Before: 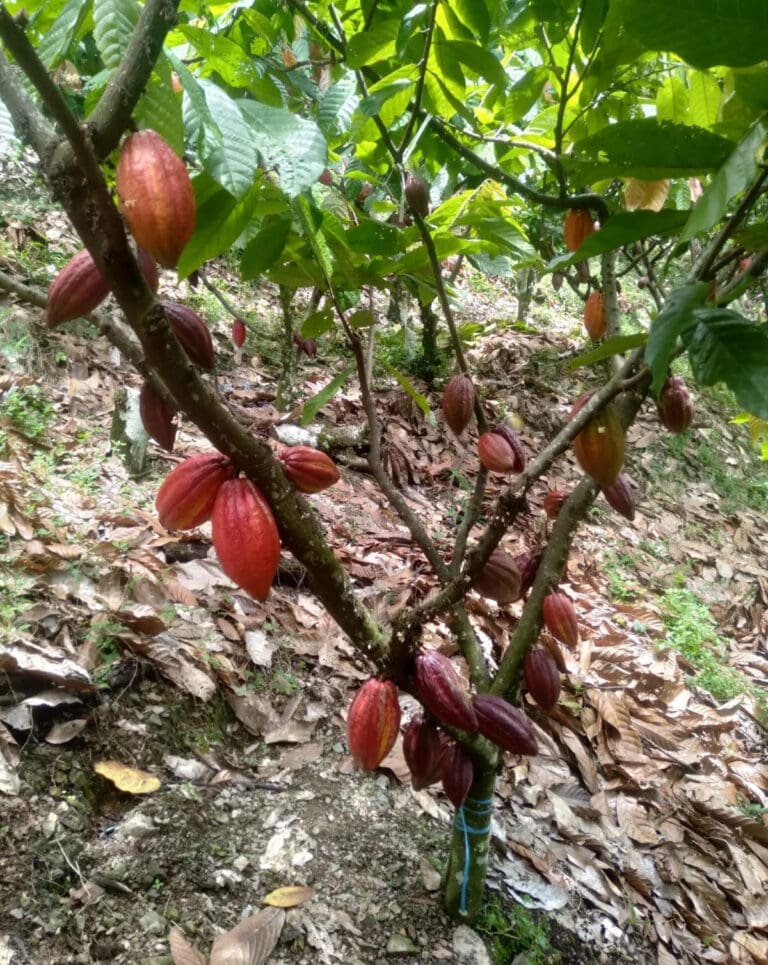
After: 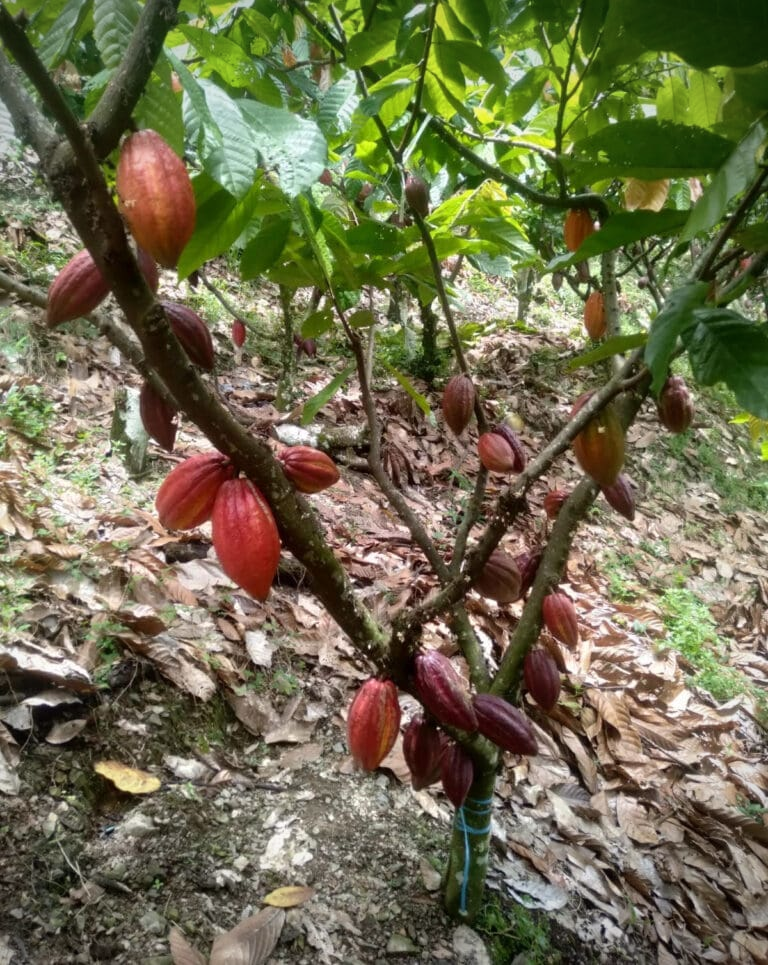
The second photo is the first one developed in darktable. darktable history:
vignetting: brightness -0.582, saturation -0.111, width/height ratio 1.092
